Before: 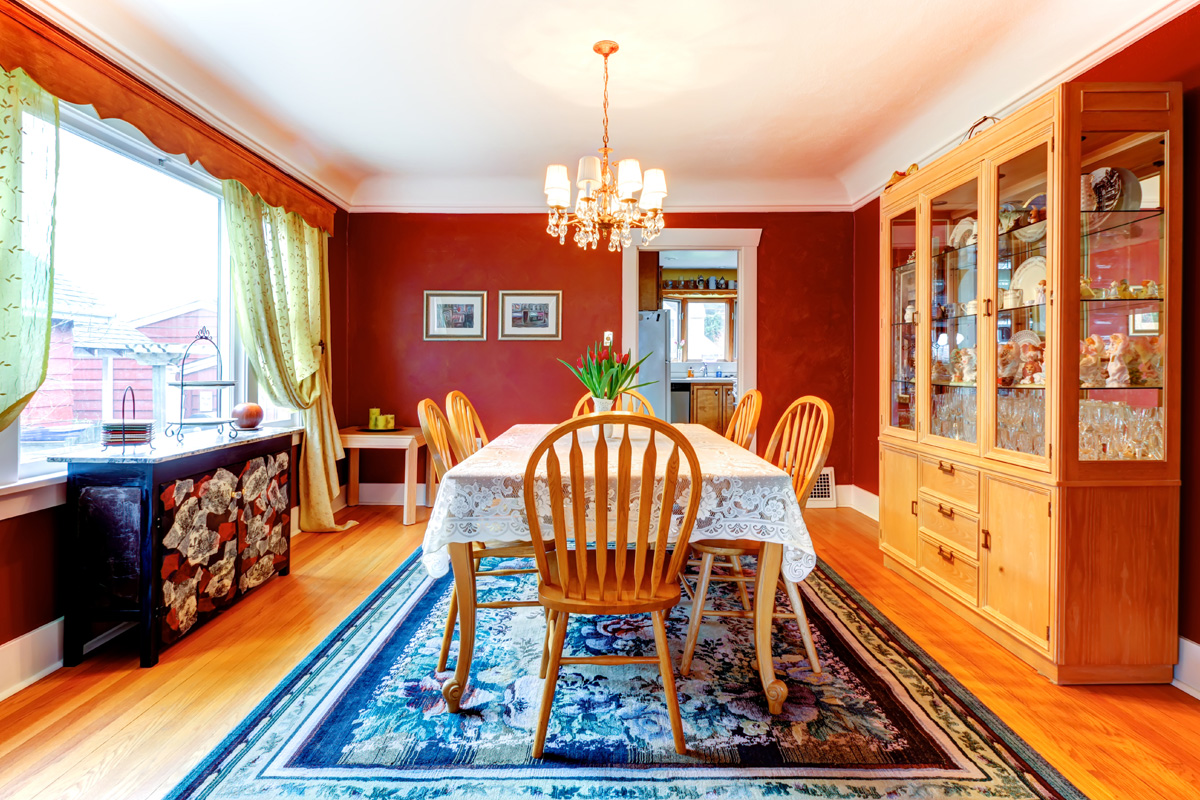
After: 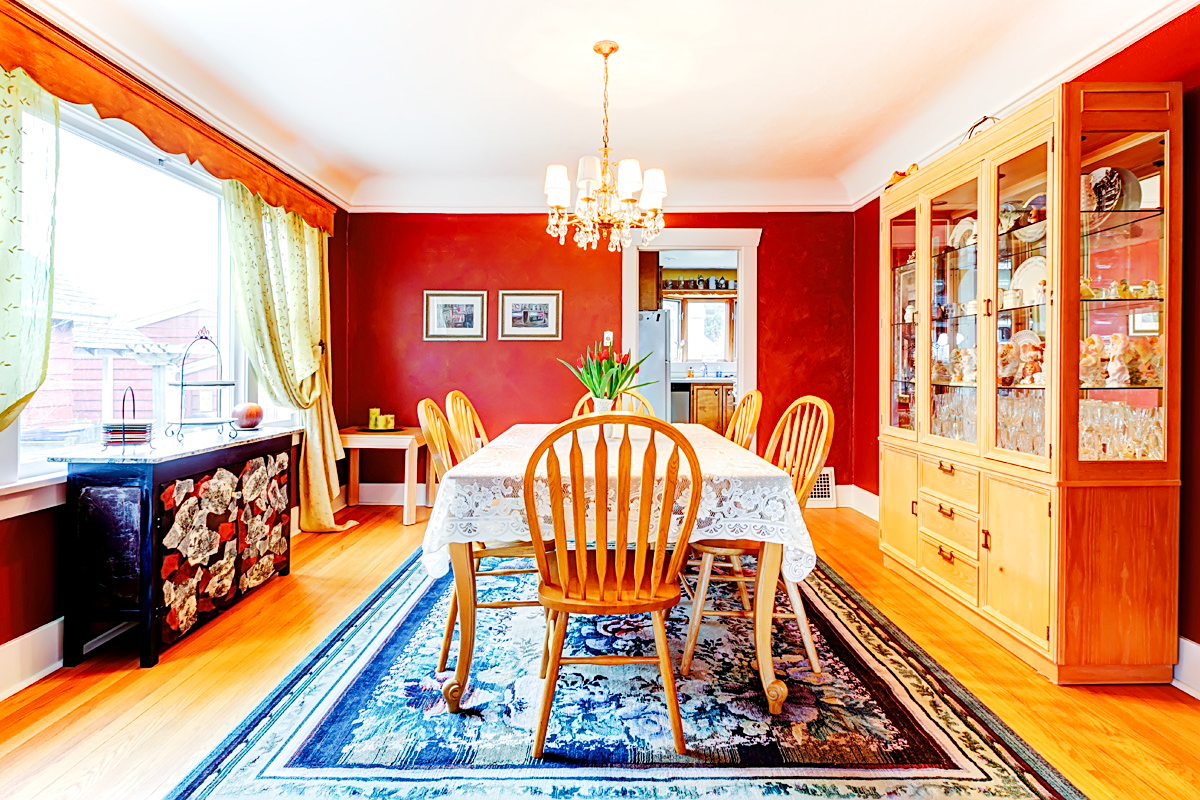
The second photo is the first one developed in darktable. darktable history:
tone curve: curves: ch0 [(0, 0) (0.003, 0.003) (0.011, 0.014) (0.025, 0.033) (0.044, 0.06) (0.069, 0.096) (0.1, 0.132) (0.136, 0.174) (0.177, 0.226) (0.224, 0.282) (0.277, 0.352) (0.335, 0.435) (0.399, 0.524) (0.468, 0.615) (0.543, 0.695) (0.623, 0.771) (0.709, 0.835) (0.801, 0.894) (0.898, 0.944) (1, 1)], preserve colors none
sharpen: on, module defaults
